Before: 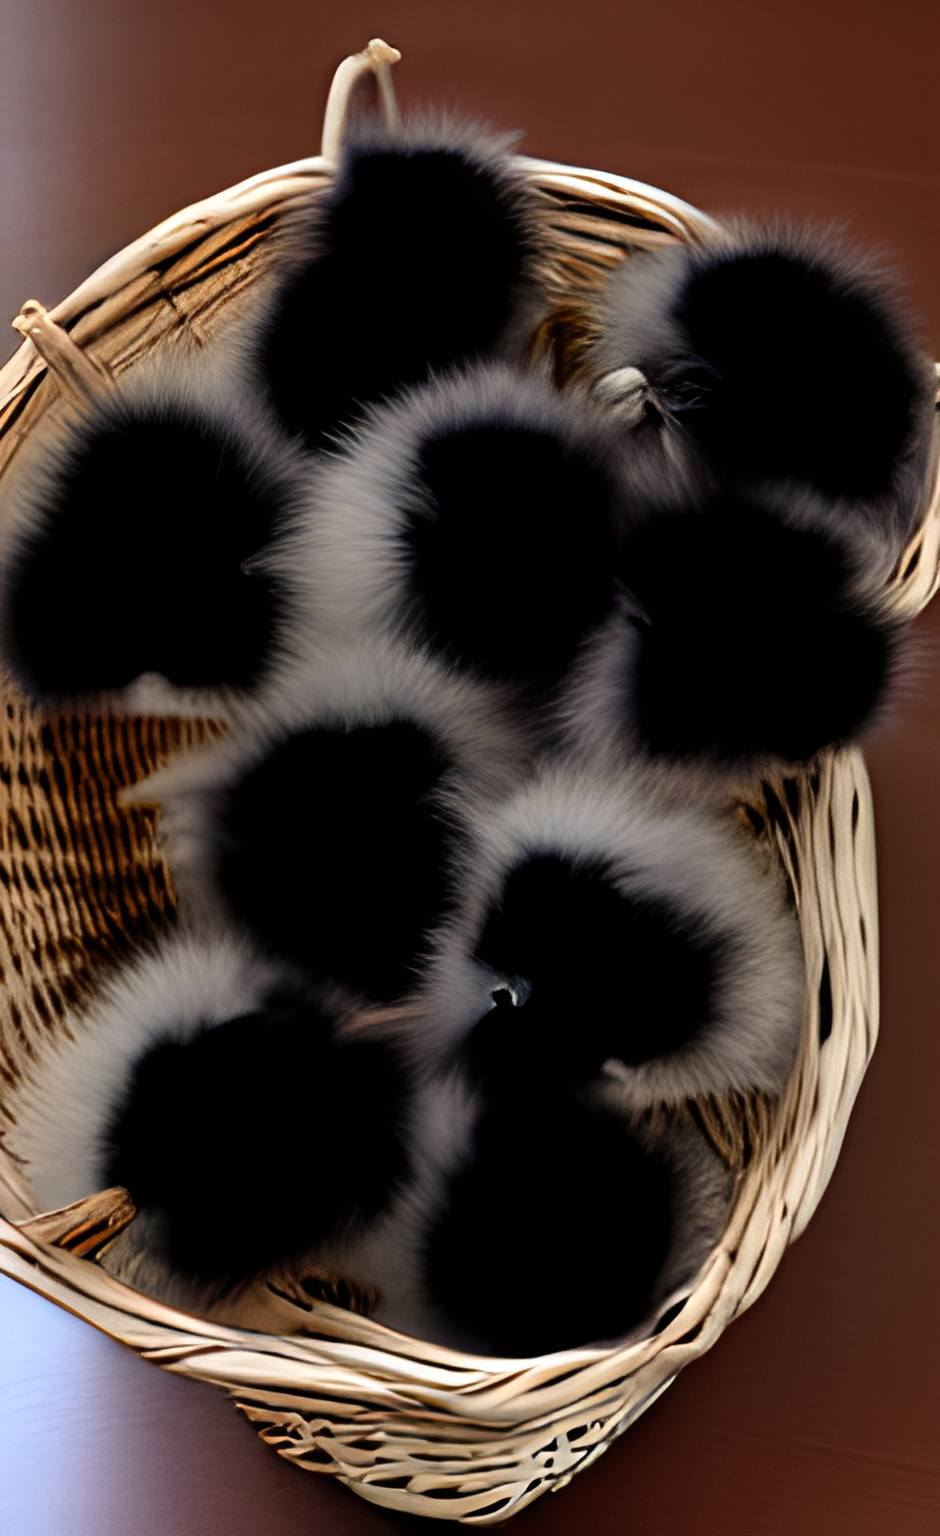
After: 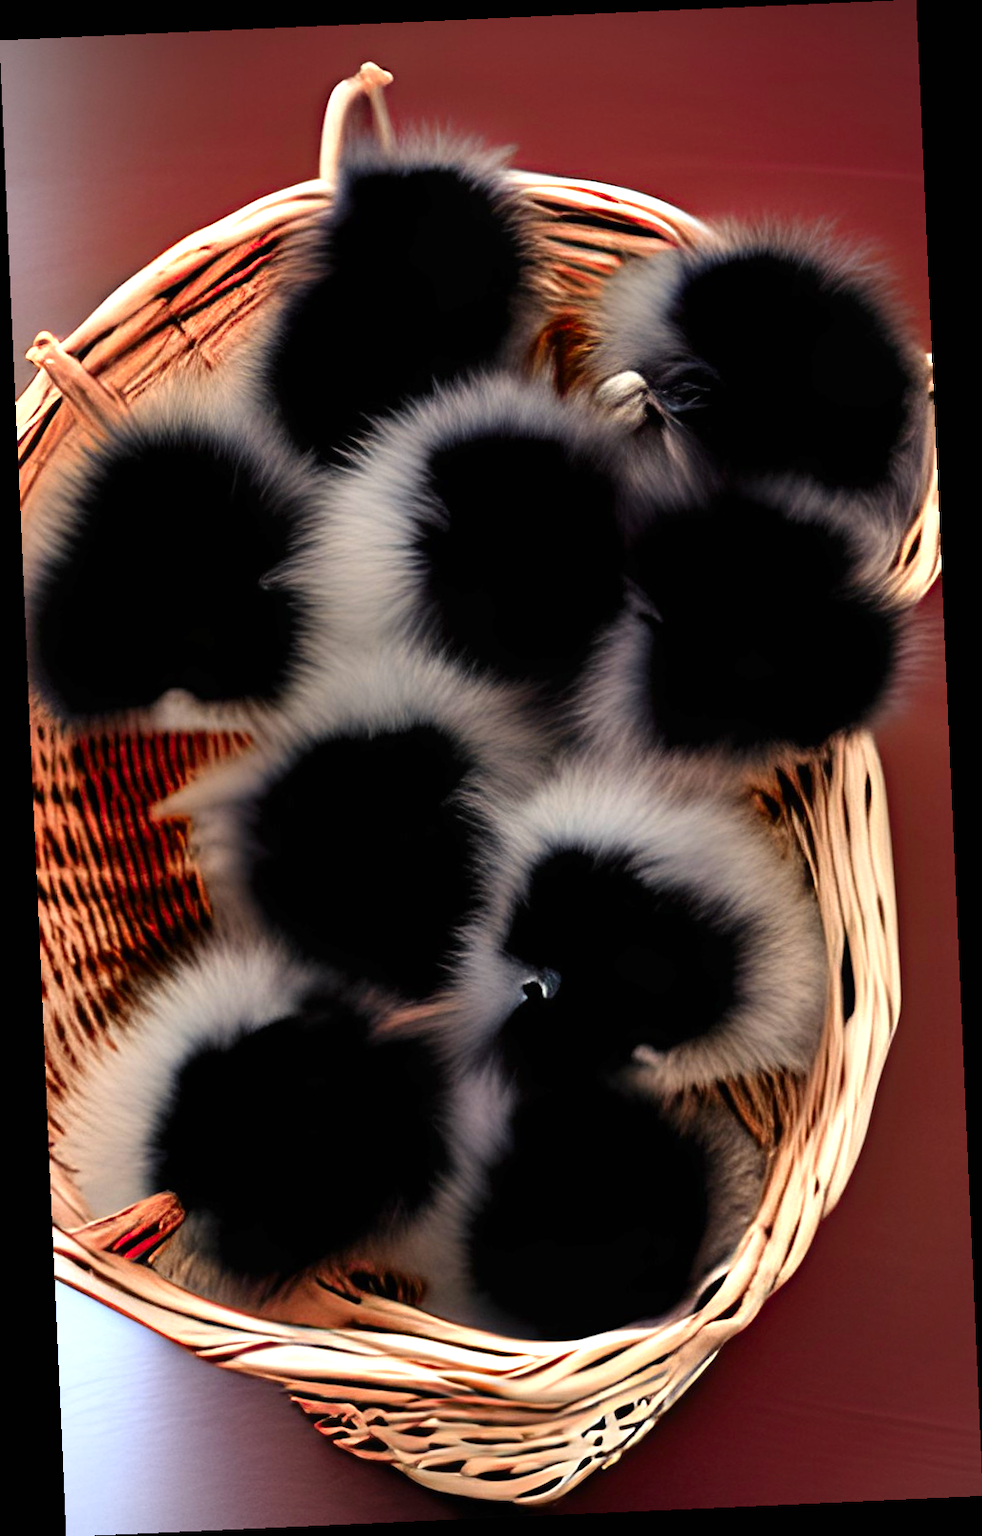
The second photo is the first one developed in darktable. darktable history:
color zones: curves: ch1 [(0.24, 0.629) (0.75, 0.5)]; ch2 [(0.255, 0.454) (0.745, 0.491)], mix 102.12%
rotate and perspective: rotation -2.56°, automatic cropping off
vignetting: fall-off radius 60.92%
exposure: black level correction 0, exposure 0.7 EV, compensate exposure bias true, compensate highlight preservation false
